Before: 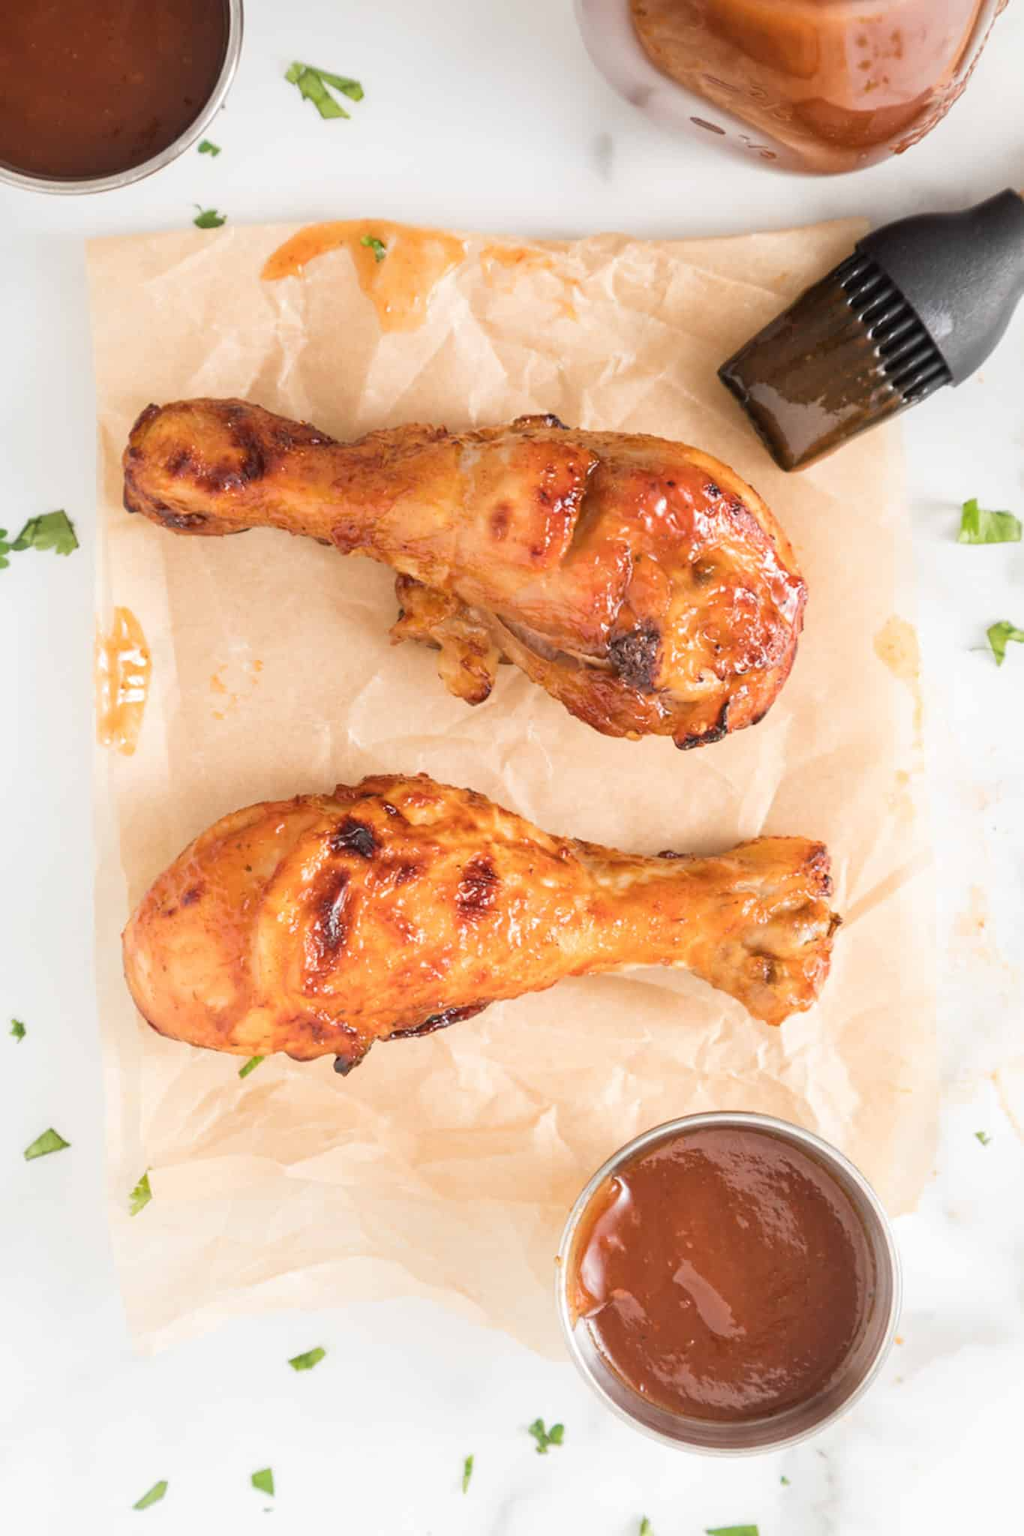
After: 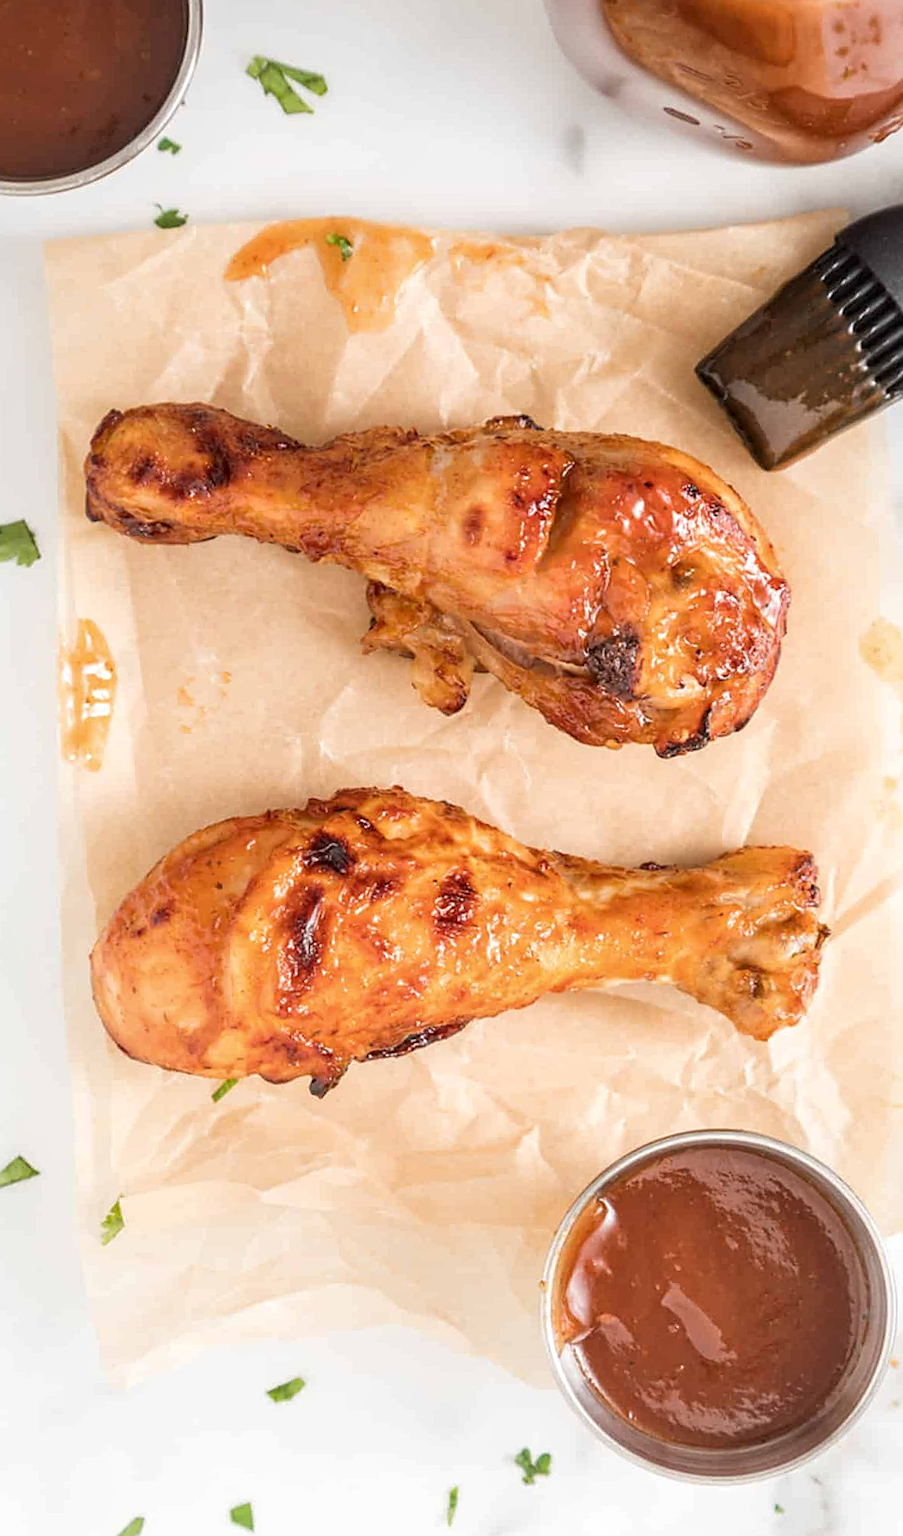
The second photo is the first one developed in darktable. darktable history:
local contrast: on, module defaults
crop and rotate: angle 0.739°, left 4.505%, top 1.126%, right 11.285%, bottom 2.44%
sharpen: on, module defaults
